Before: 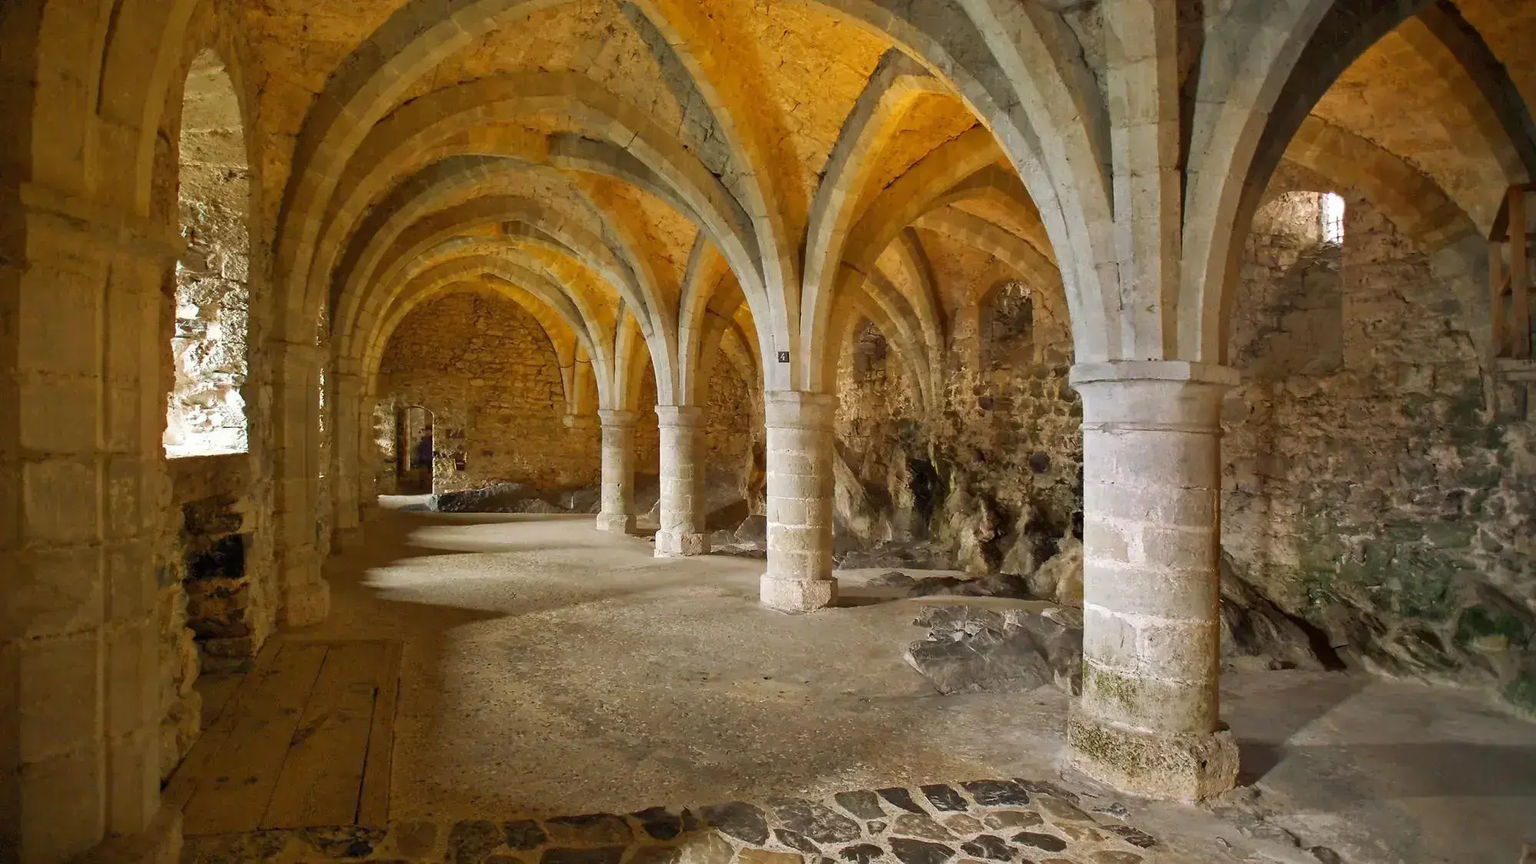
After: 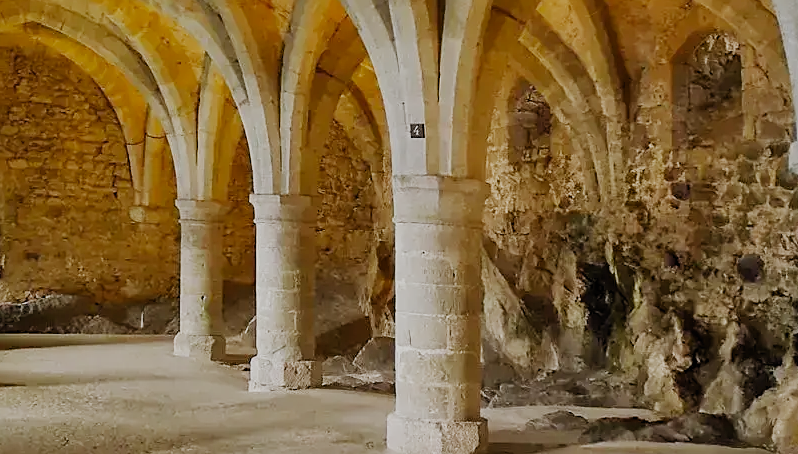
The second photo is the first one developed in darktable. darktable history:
crop: left 30.193%, top 29.775%, right 29.895%, bottom 29.869%
sharpen: on, module defaults
shadows and highlights: soften with gaussian
filmic rgb: black relative exposure -7.65 EV, white relative exposure 4.56 EV, hardness 3.61, contrast 0.988, preserve chrominance no, color science v5 (2021), contrast in shadows safe, contrast in highlights safe
